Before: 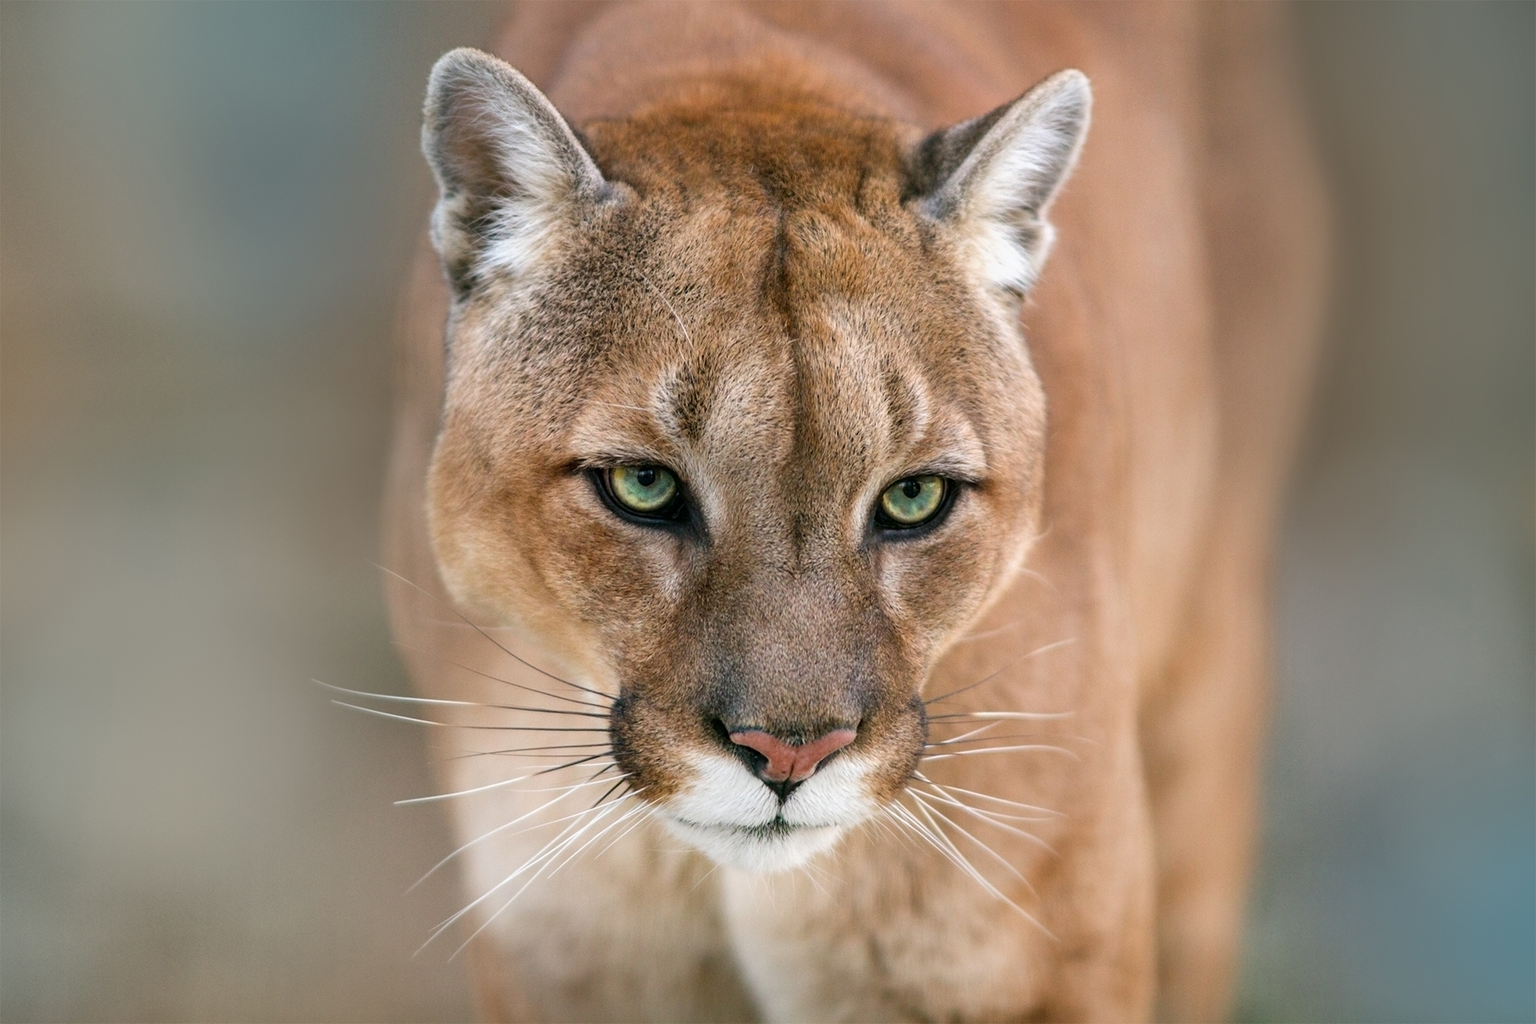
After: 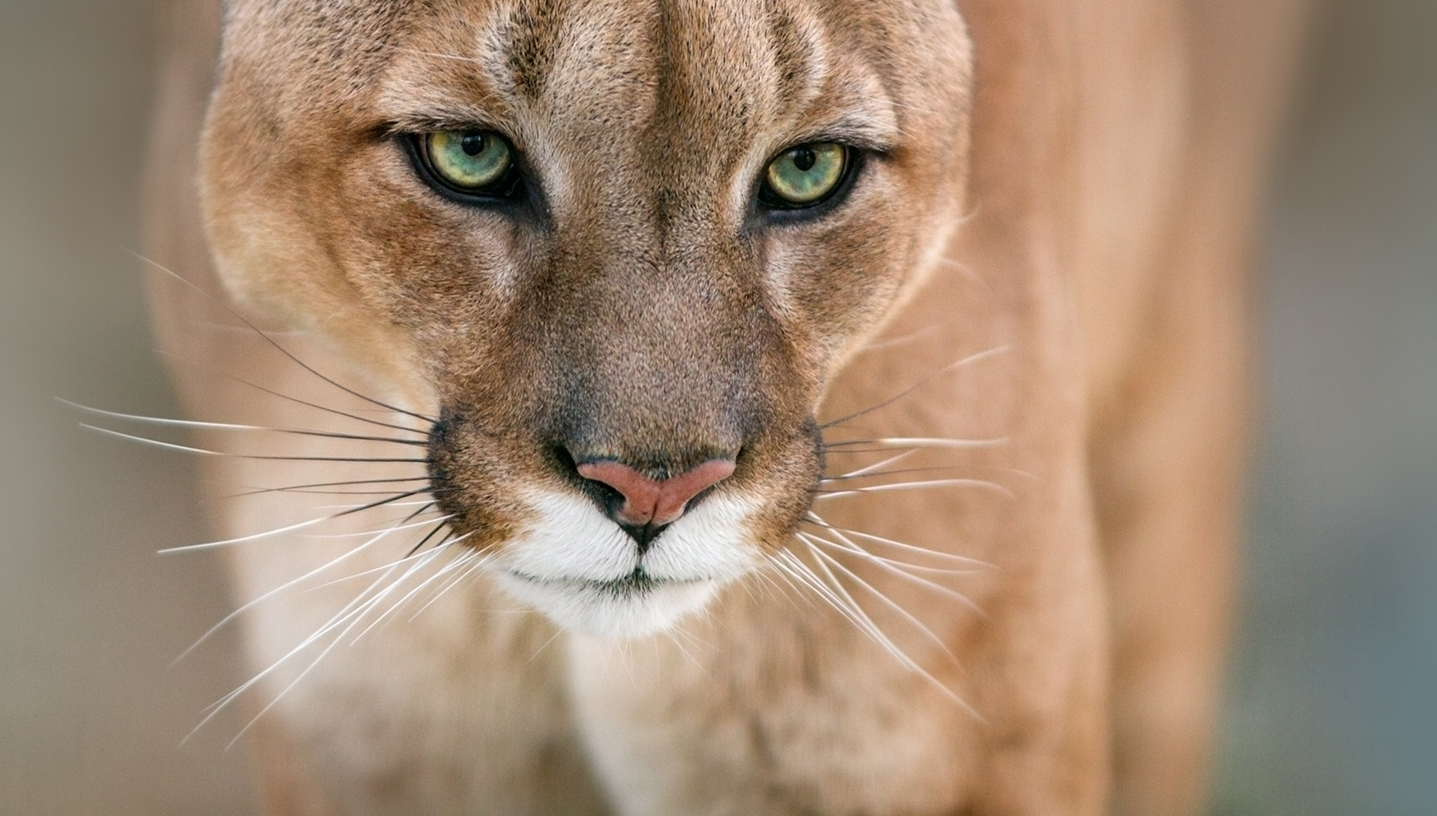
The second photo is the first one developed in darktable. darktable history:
crop and rotate: left 17.496%, top 35.347%, right 7.628%, bottom 0.845%
